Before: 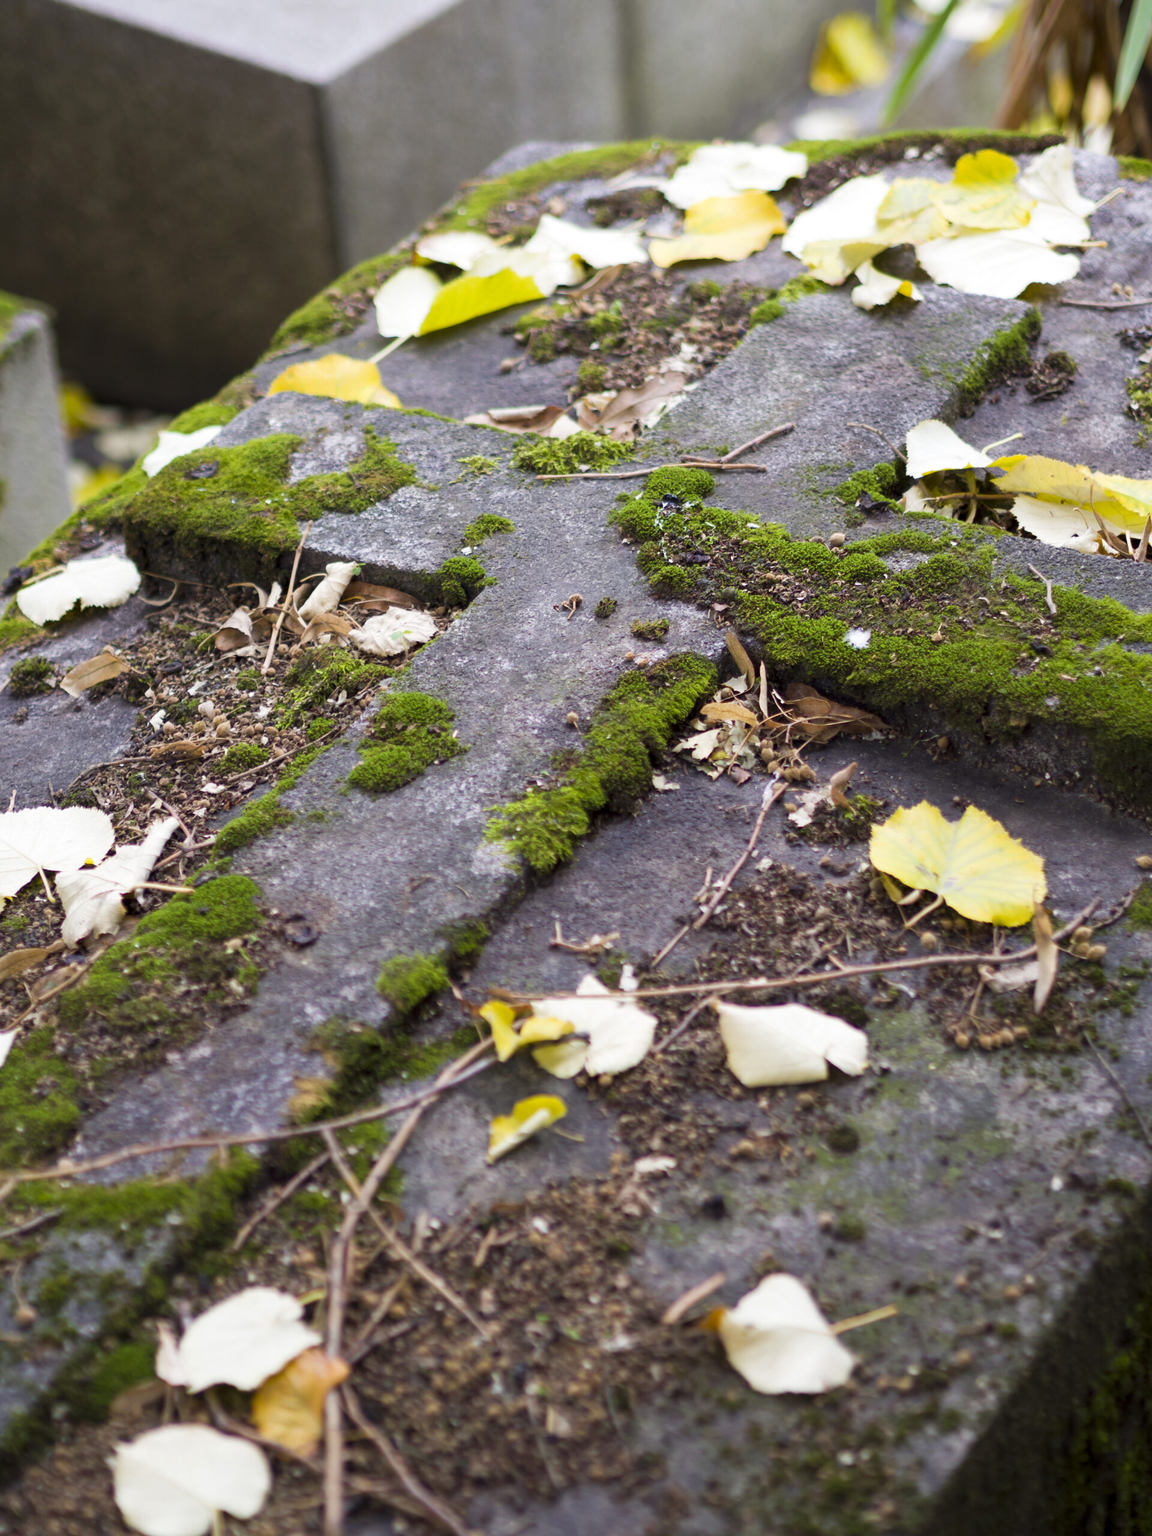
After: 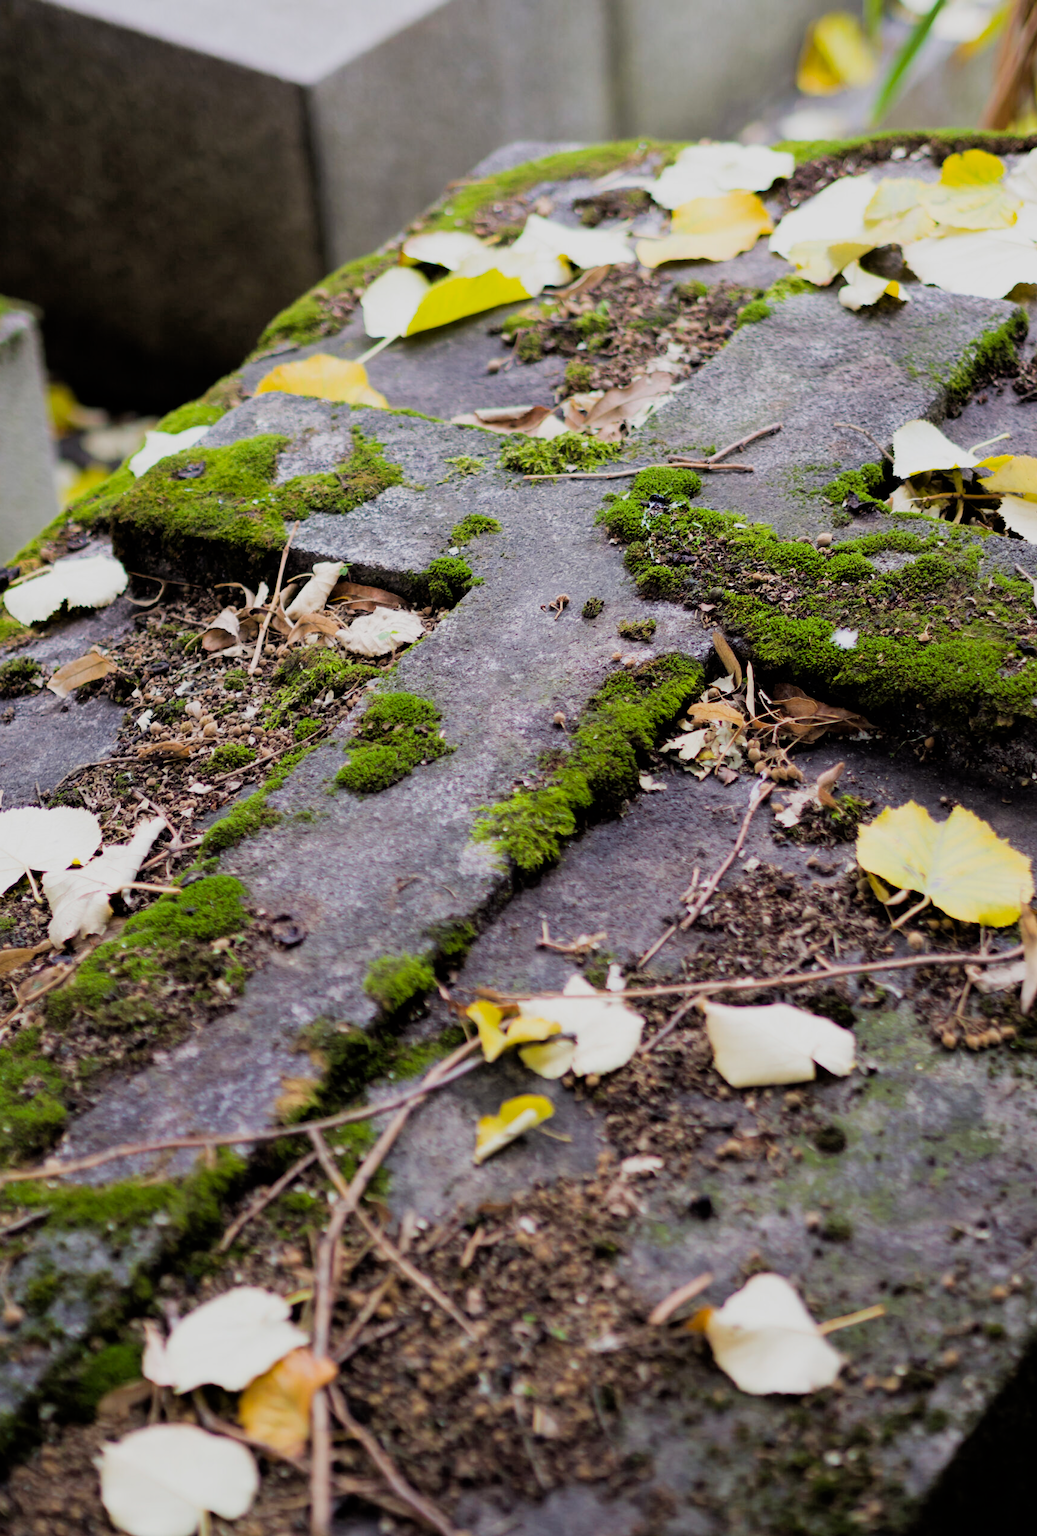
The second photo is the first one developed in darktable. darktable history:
crop and rotate: left 1.152%, right 8.78%
filmic rgb: black relative exposure -5.06 EV, white relative exposure 3.97 EV, hardness 2.88, contrast 1.097, highlights saturation mix -20.32%
